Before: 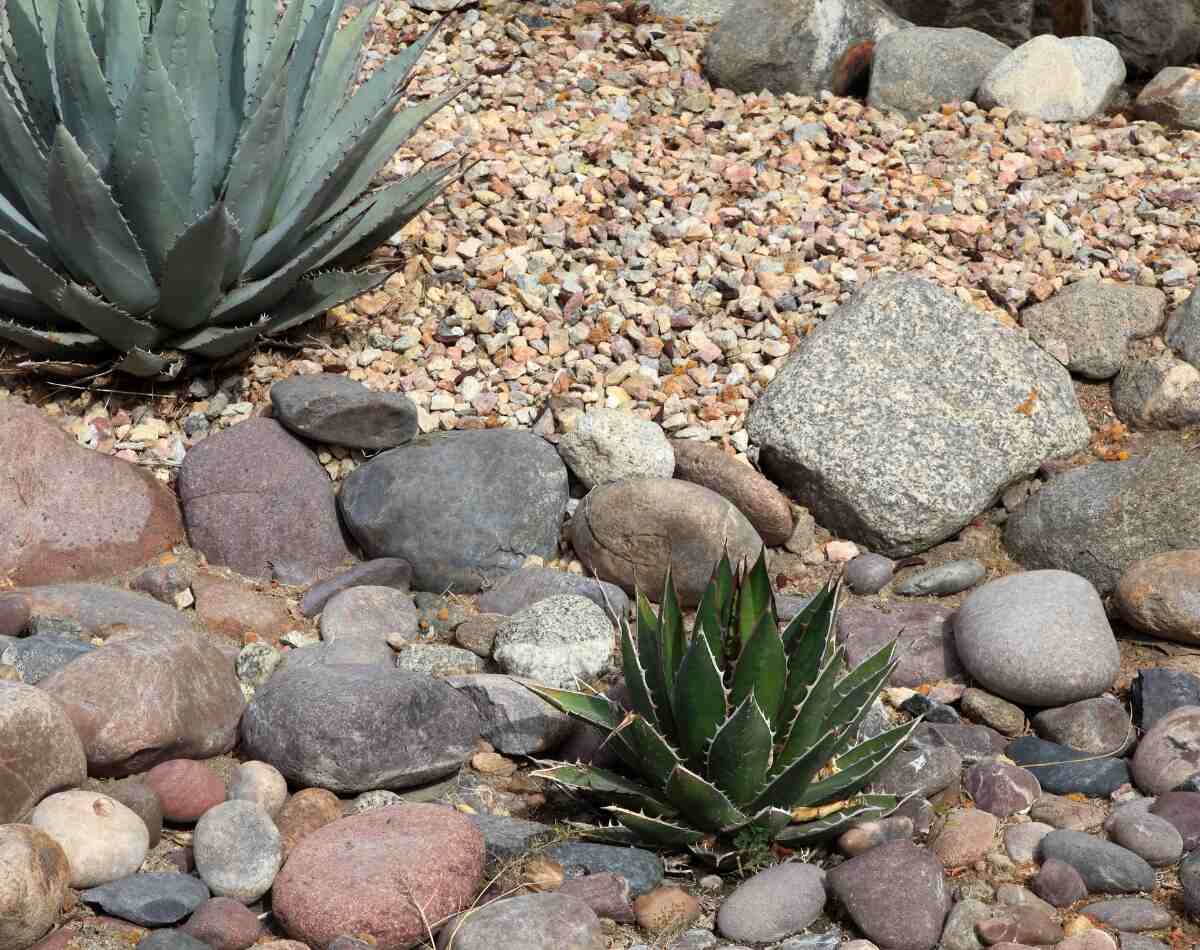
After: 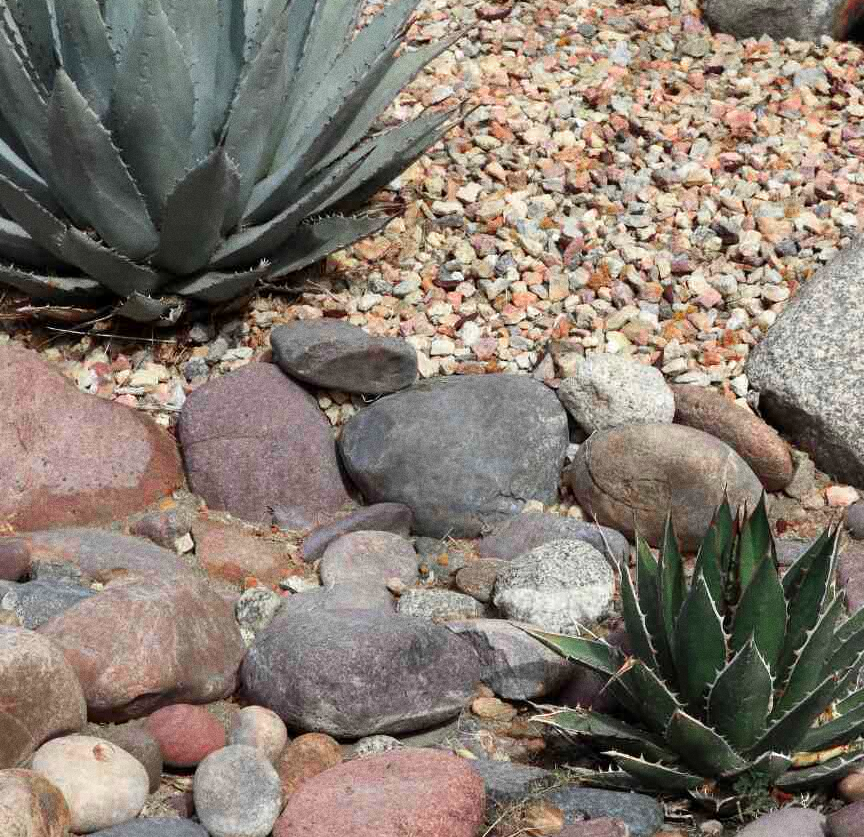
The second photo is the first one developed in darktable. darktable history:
grain: on, module defaults
crop: top 5.803%, right 27.864%, bottom 5.804%
color zones: curves: ch0 [(0, 0.466) (0.128, 0.466) (0.25, 0.5) (0.375, 0.456) (0.5, 0.5) (0.625, 0.5) (0.737, 0.652) (0.875, 0.5)]; ch1 [(0, 0.603) (0.125, 0.618) (0.261, 0.348) (0.372, 0.353) (0.497, 0.363) (0.611, 0.45) (0.731, 0.427) (0.875, 0.518) (0.998, 0.652)]; ch2 [(0, 0.559) (0.125, 0.451) (0.253, 0.564) (0.37, 0.578) (0.5, 0.466) (0.625, 0.471) (0.731, 0.471) (0.88, 0.485)]
